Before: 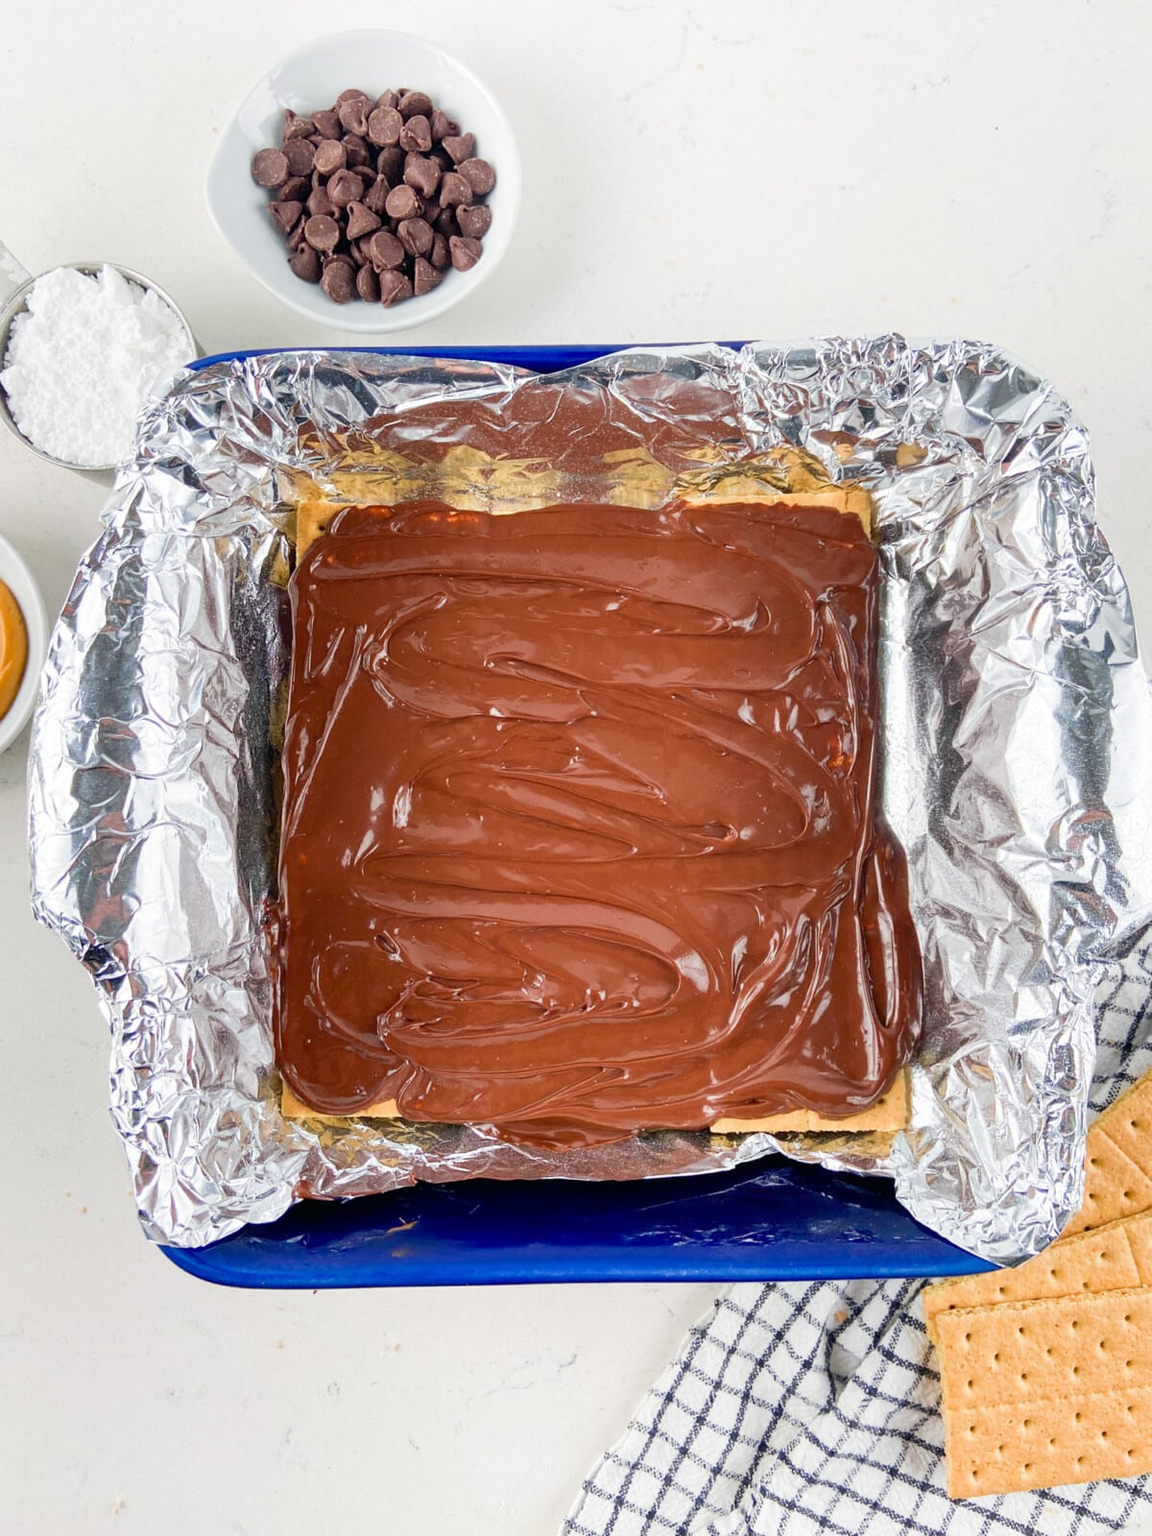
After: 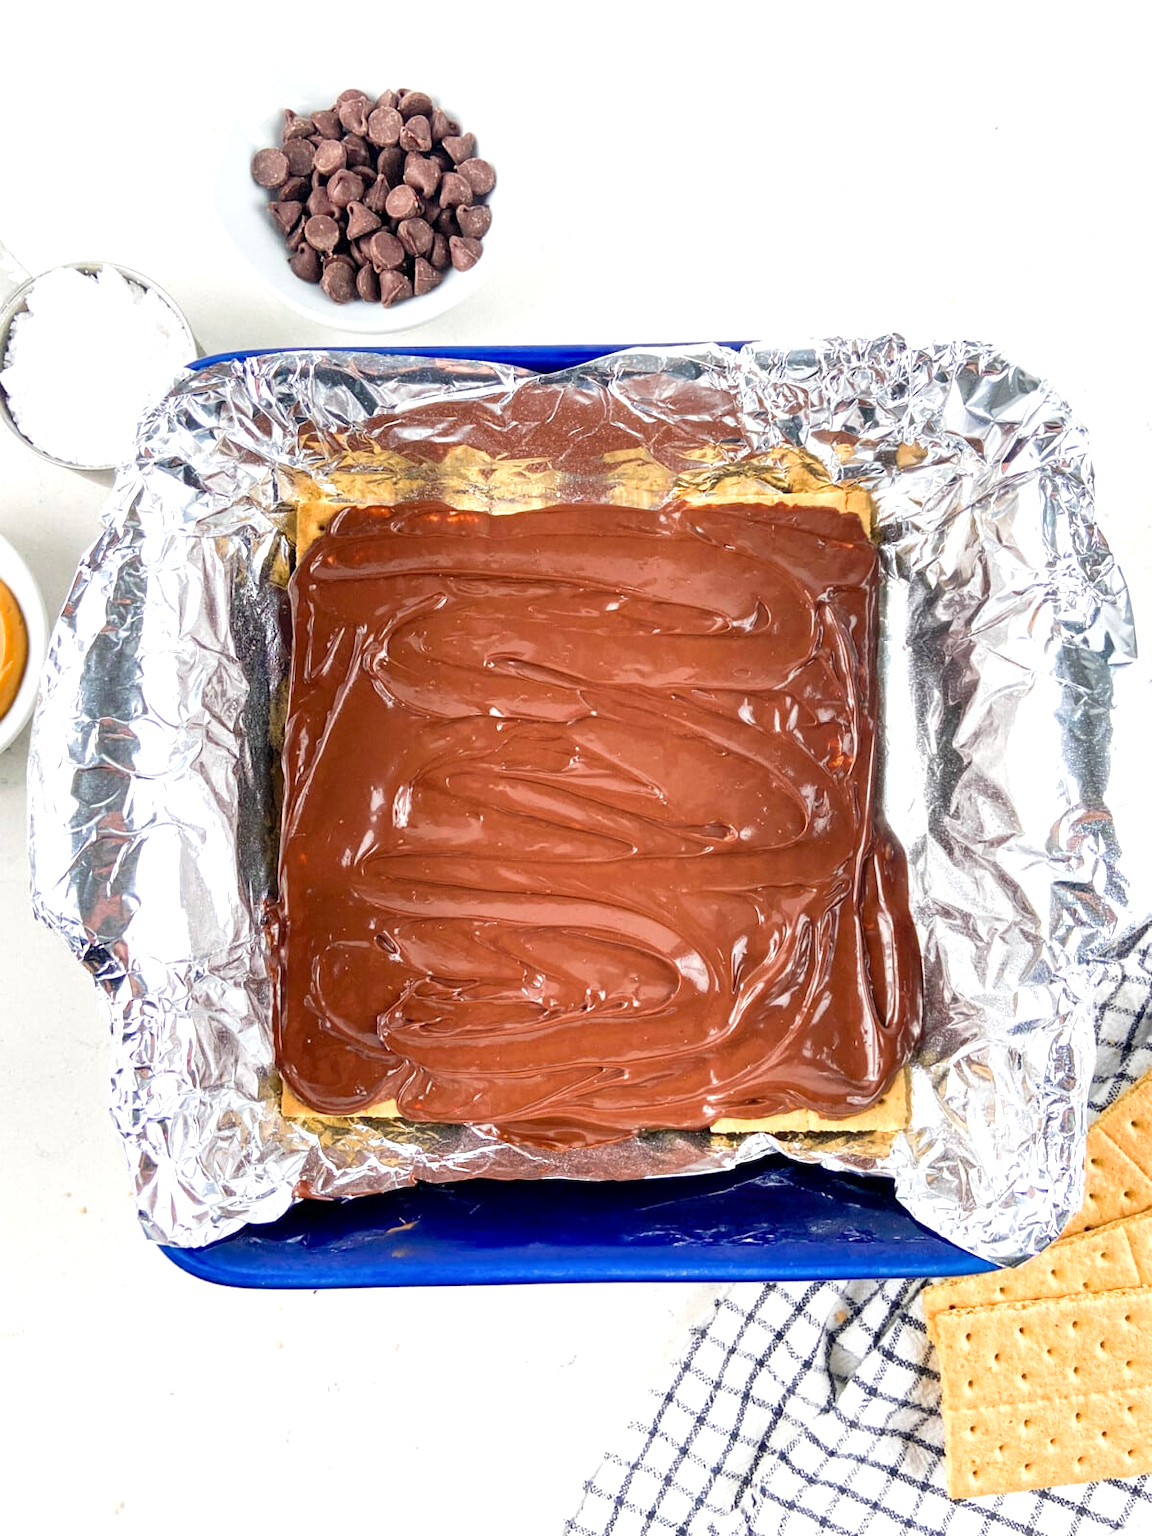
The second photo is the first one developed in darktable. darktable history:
exposure: black level correction 0, exposure 0.499 EV, compensate exposure bias true, compensate highlight preservation false
local contrast: highlights 104%, shadows 101%, detail 120%, midtone range 0.2
